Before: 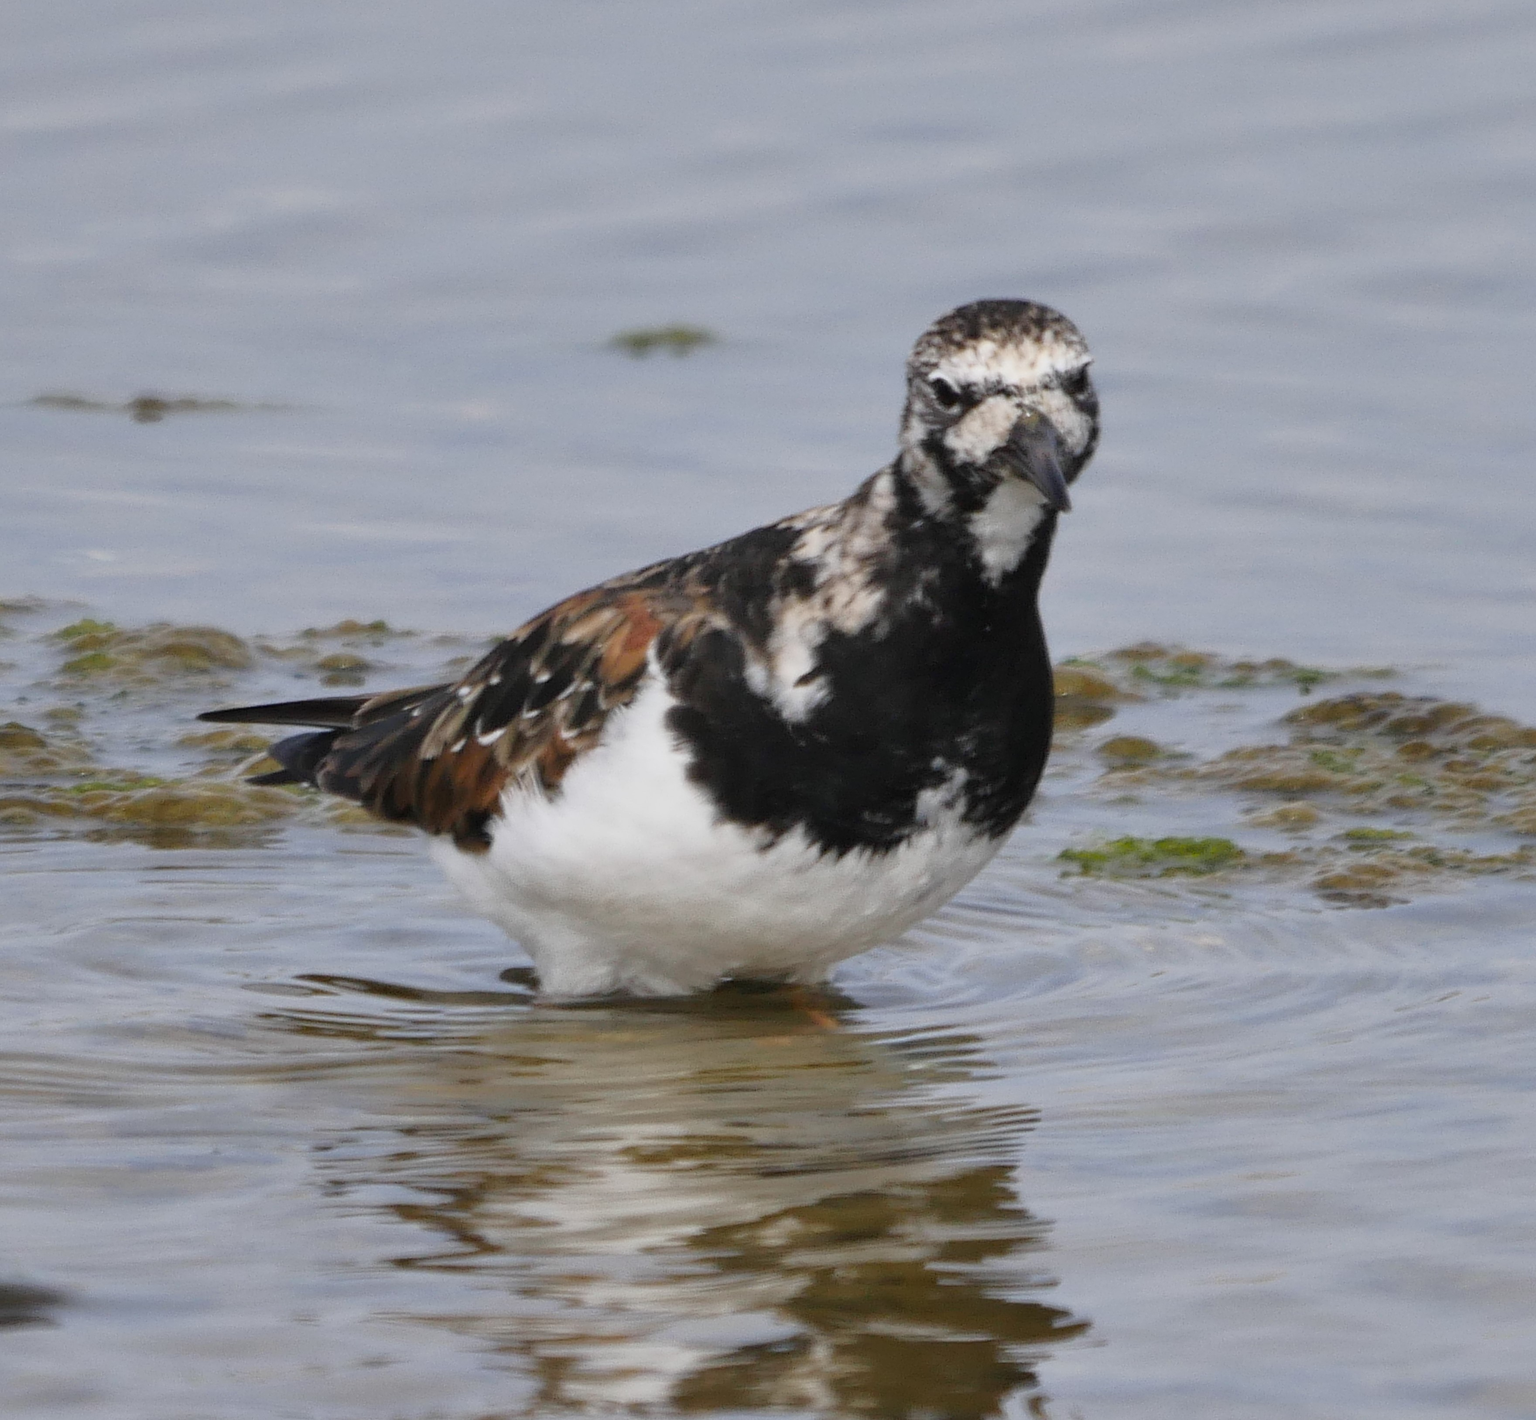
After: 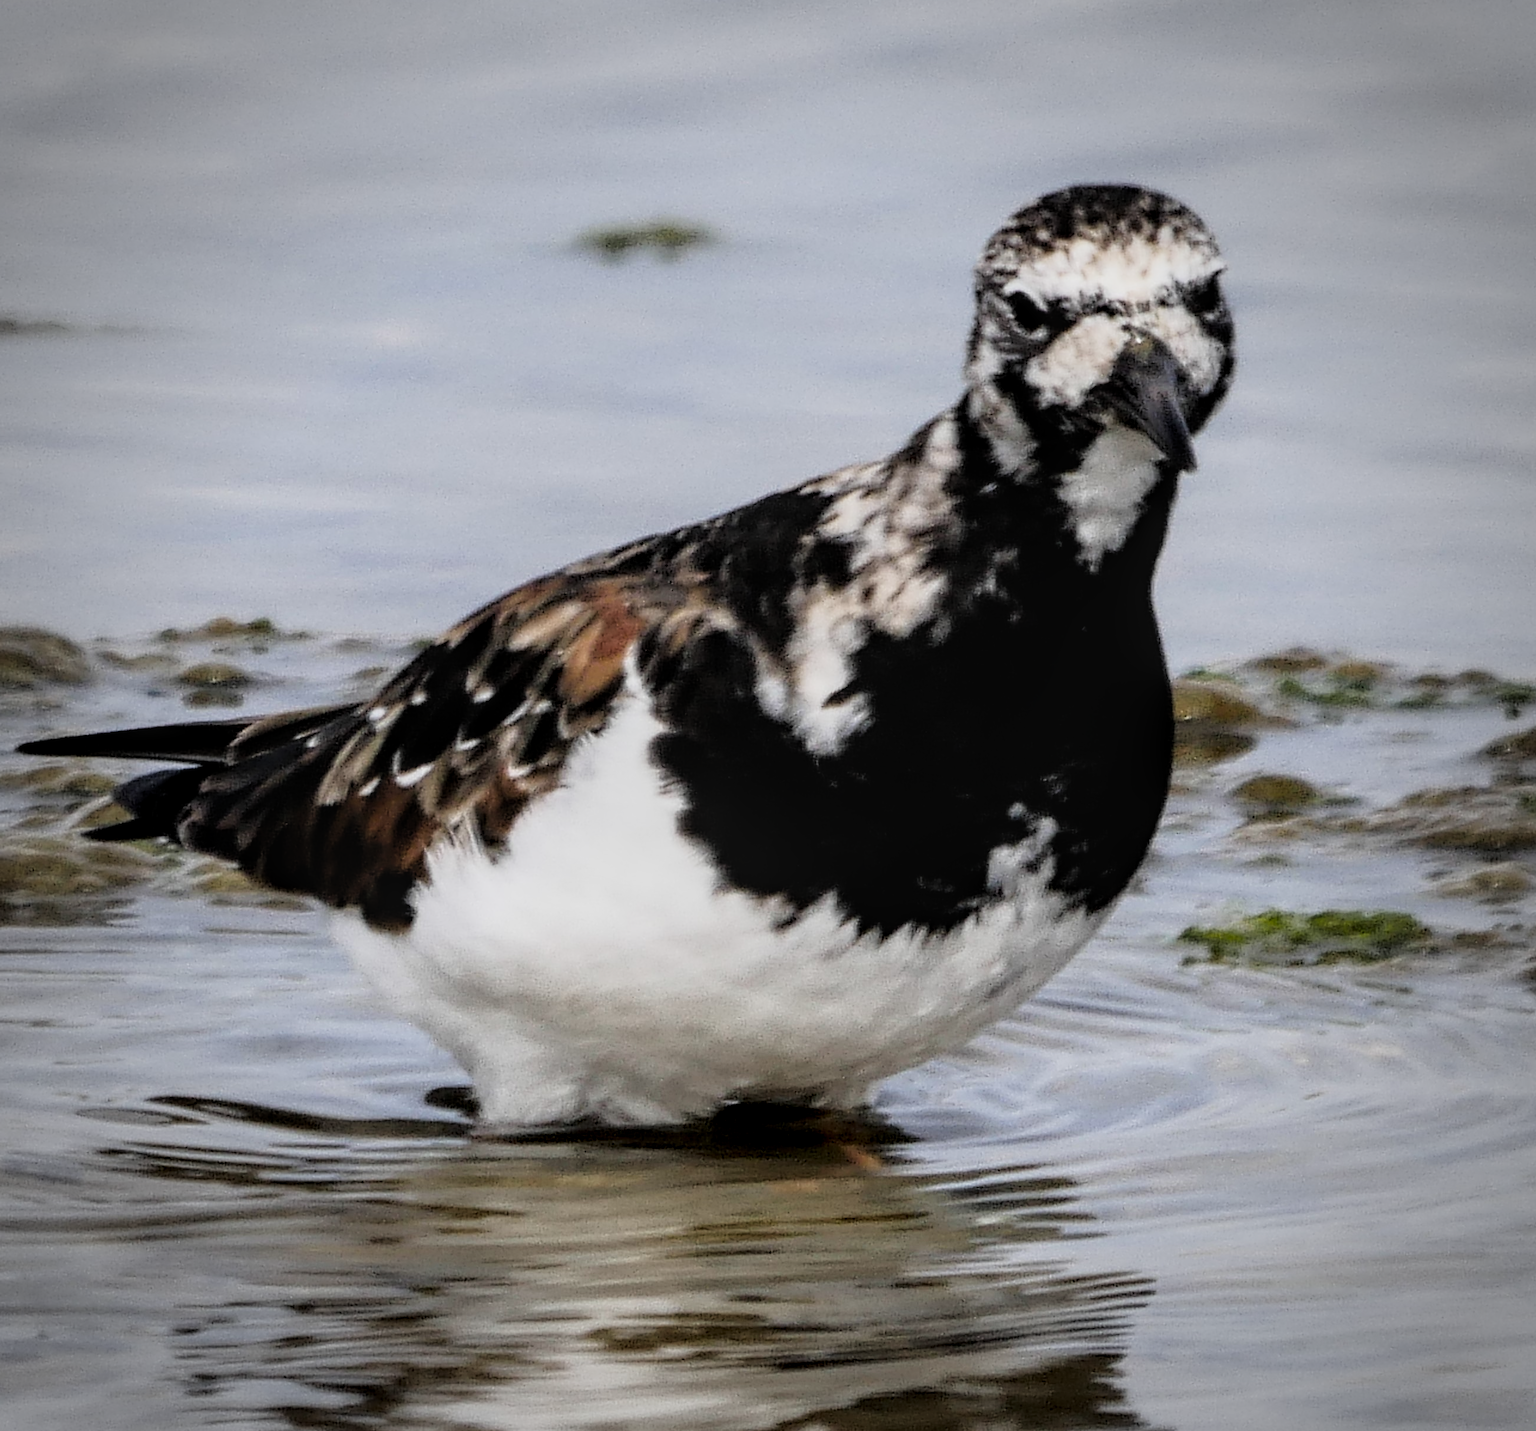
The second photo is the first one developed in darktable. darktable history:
vignetting: fall-off start 71.52%, unbound false
crop and rotate: left 12.067%, top 11.468%, right 13.857%, bottom 13.837%
sharpen: radius 1.864, amount 0.4, threshold 1.44
tone equalizer: on, module defaults
shadows and highlights: shadows -1.11, highlights 40.16
filmic rgb: black relative exposure -5.08 EV, white relative exposure 3.51 EV, threshold 5.94 EV, hardness 3.19, contrast 1.509, highlights saturation mix -49.39%, enable highlight reconstruction true
local contrast: on, module defaults
